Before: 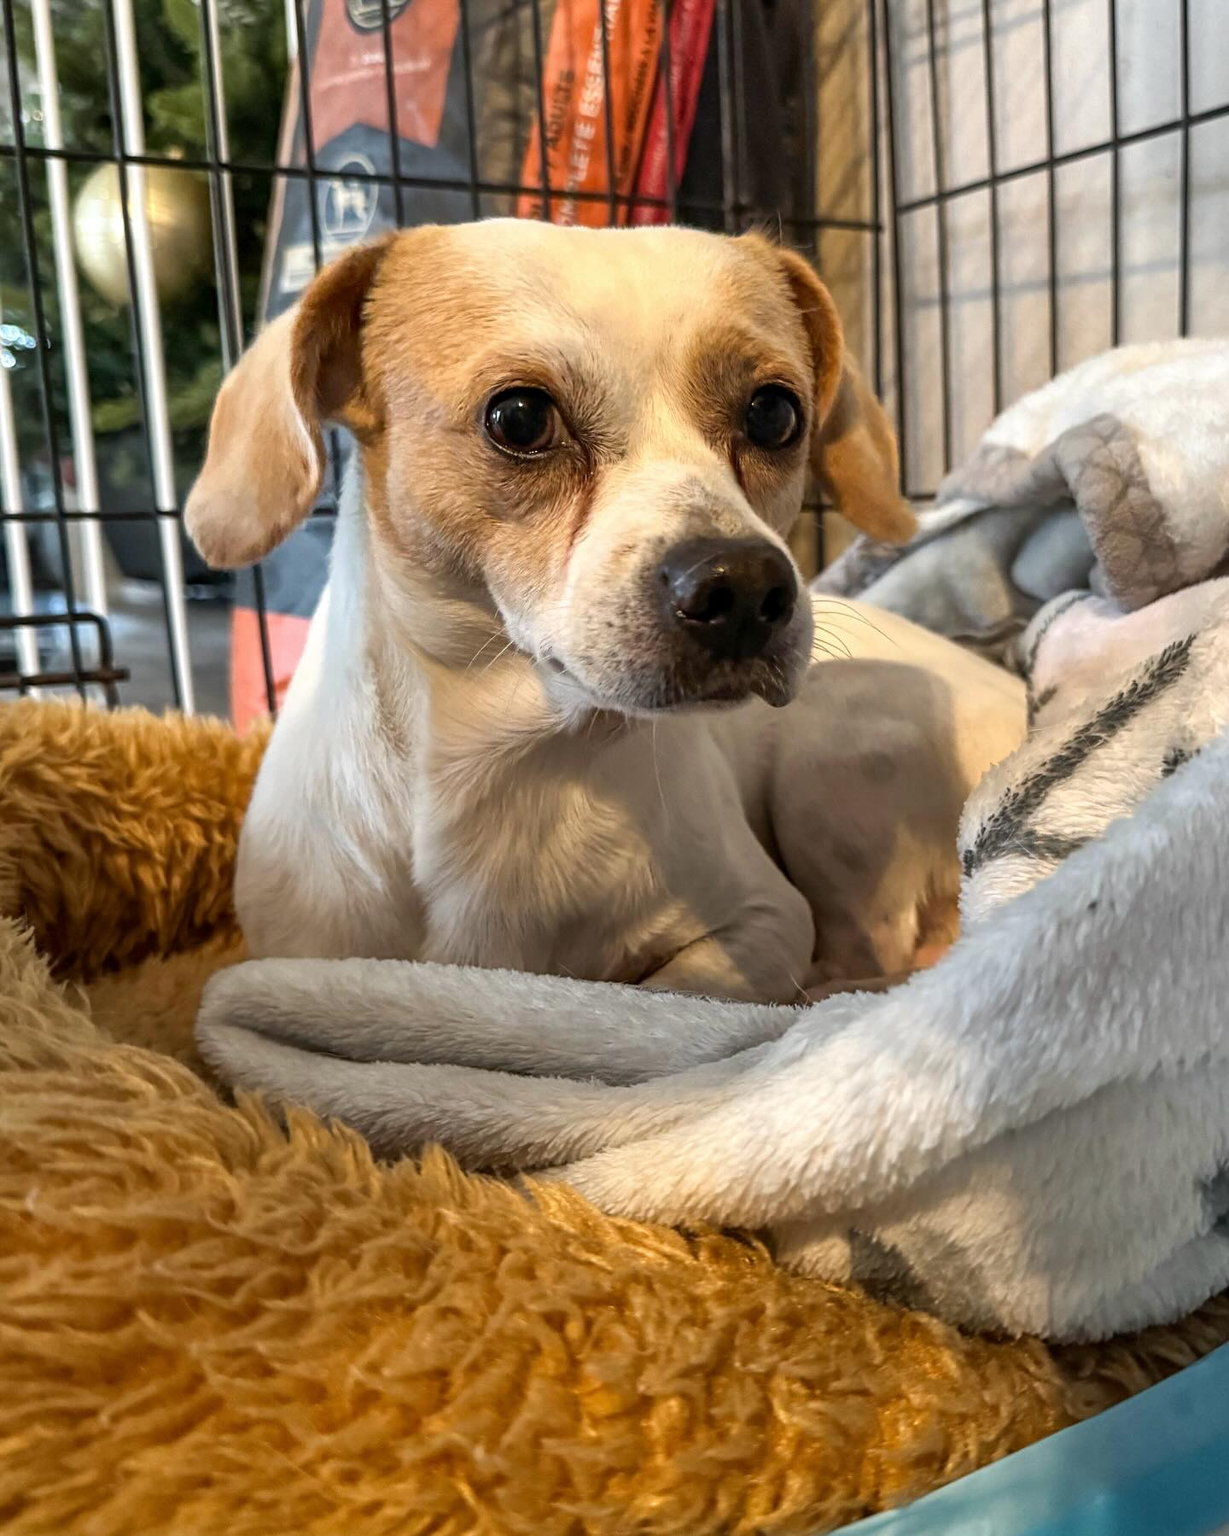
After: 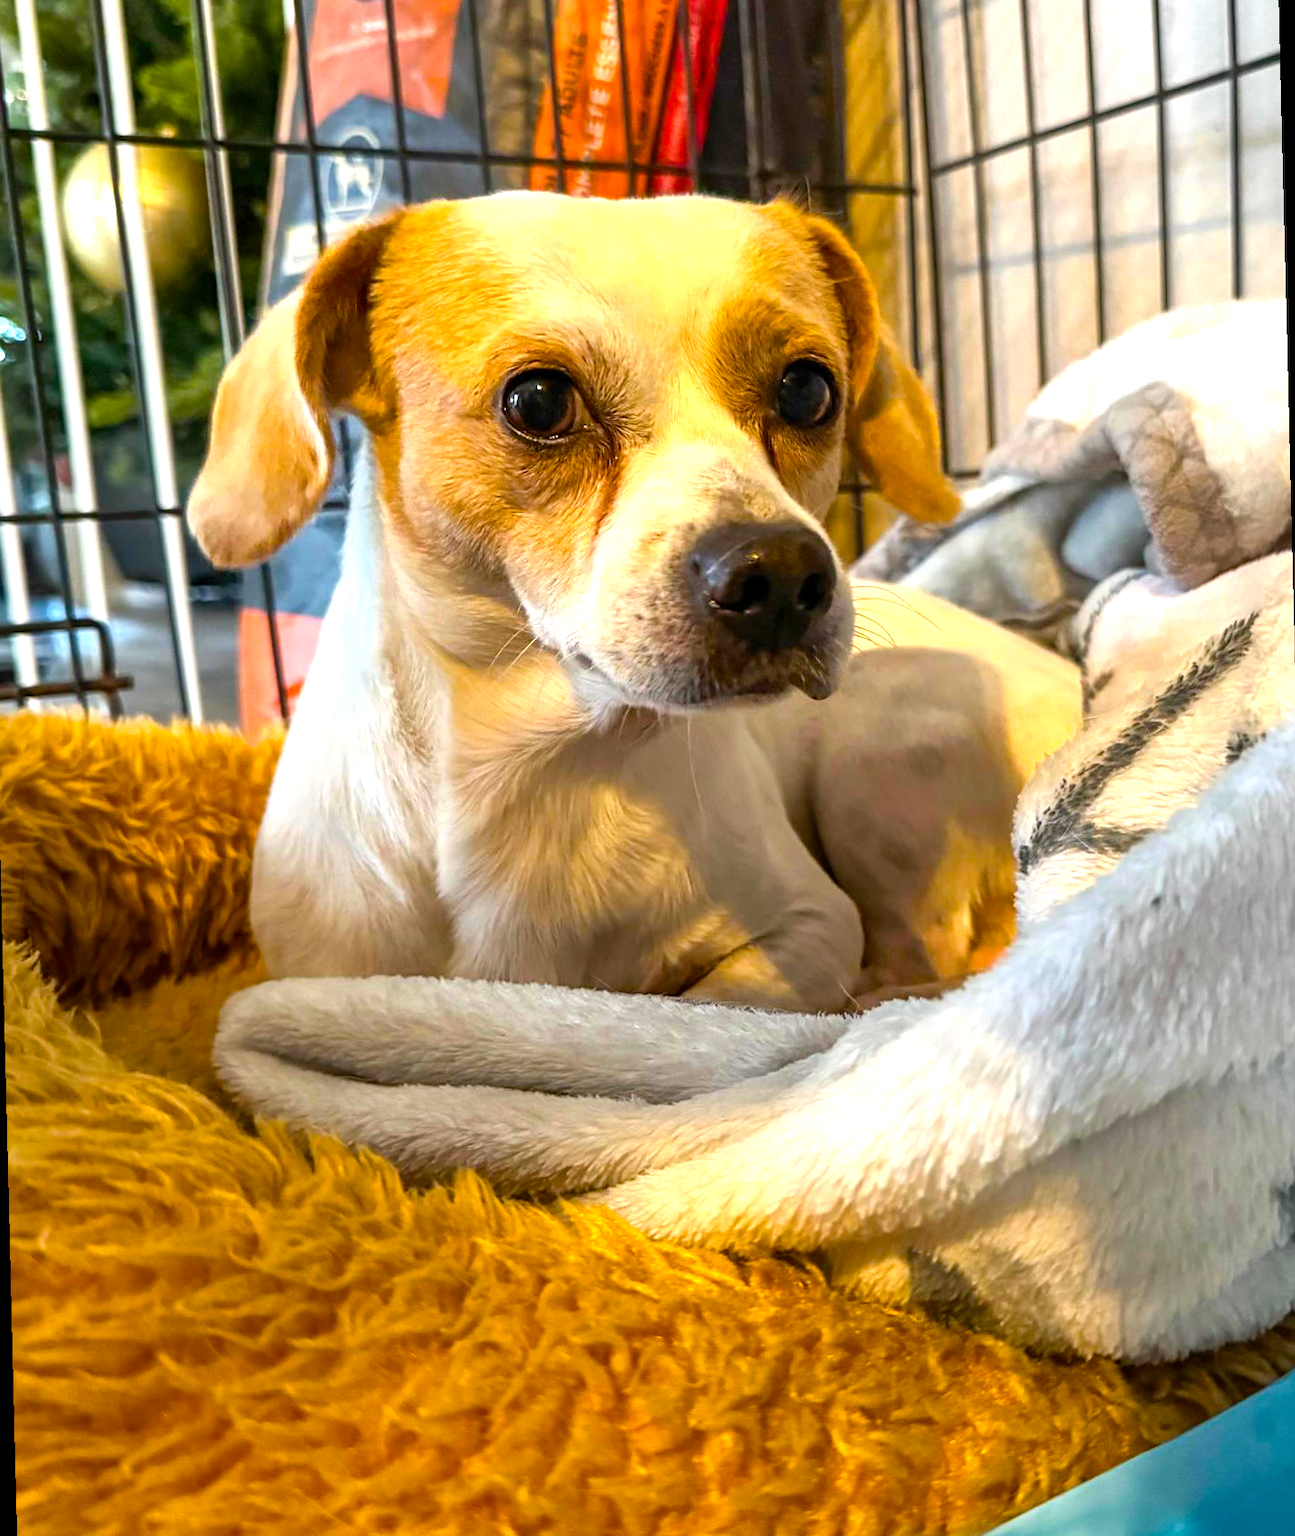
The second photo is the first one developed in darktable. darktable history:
rotate and perspective: rotation -1.42°, crop left 0.016, crop right 0.984, crop top 0.035, crop bottom 0.965
color balance rgb: perceptual saturation grading › global saturation 20%, global vibrance 20%
color balance: output saturation 120%
exposure: exposure 0.6 EV, compensate highlight preservation false
